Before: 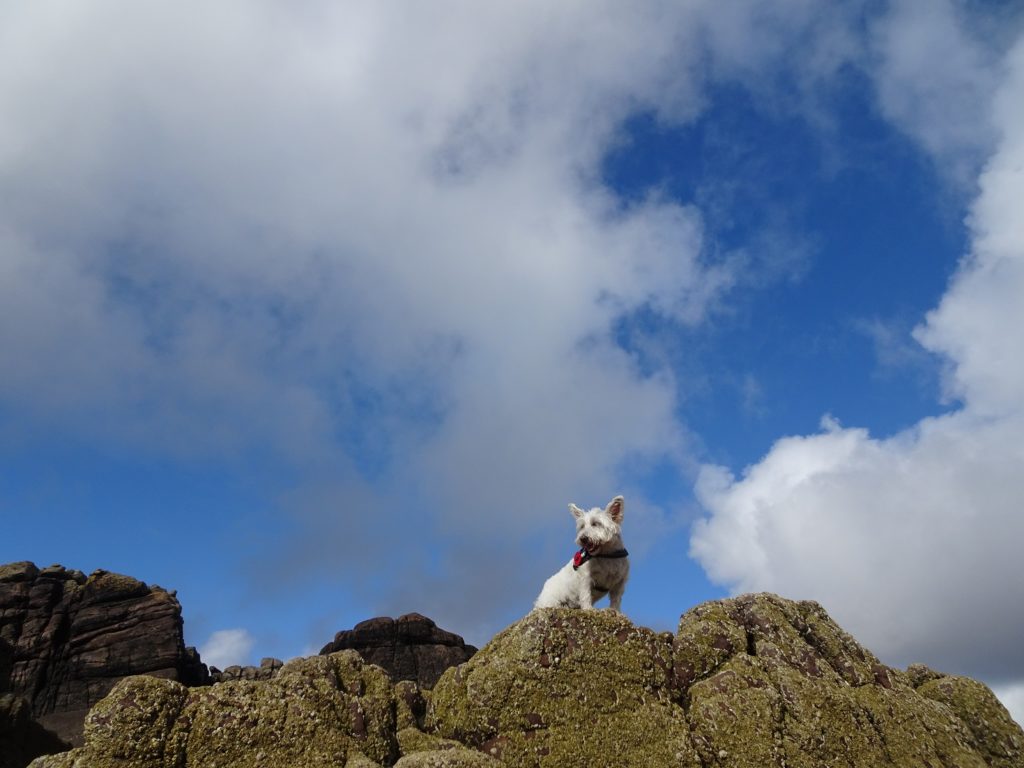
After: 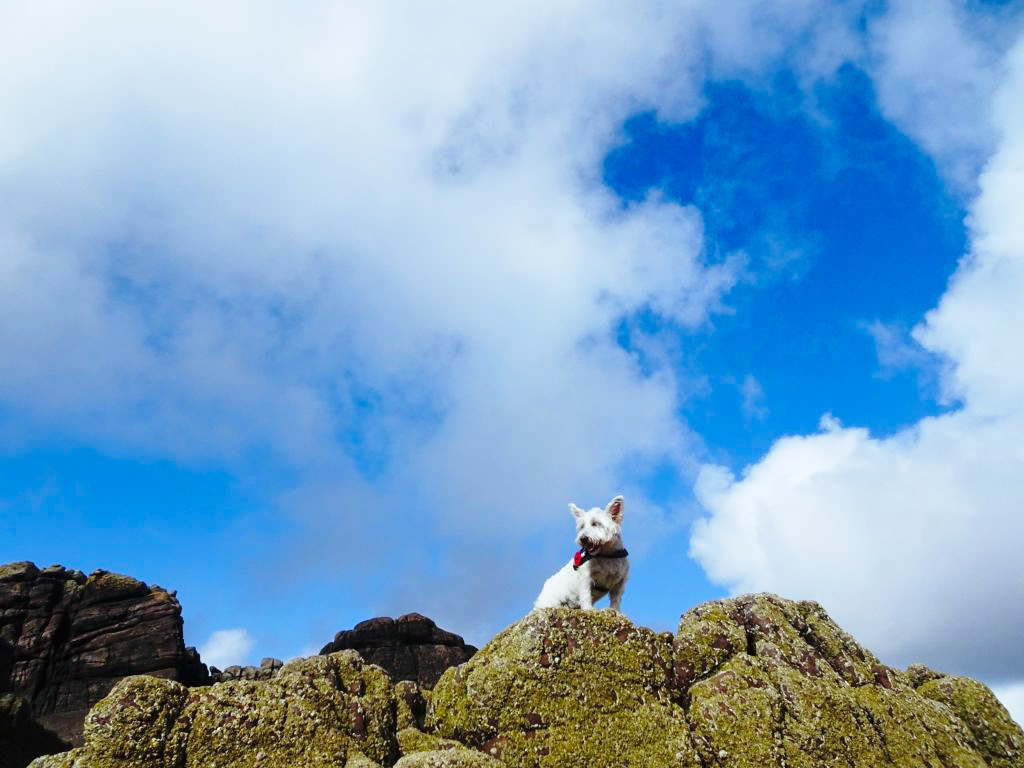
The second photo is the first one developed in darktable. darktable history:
base curve: curves: ch0 [(0, 0) (0.028, 0.03) (0.121, 0.232) (0.46, 0.748) (0.859, 0.968) (1, 1)], preserve colors none
color calibration: output colorfulness [0, 0.315, 0, 0], illuminant custom, x 0.368, y 0.373, temperature 4337.83 K
